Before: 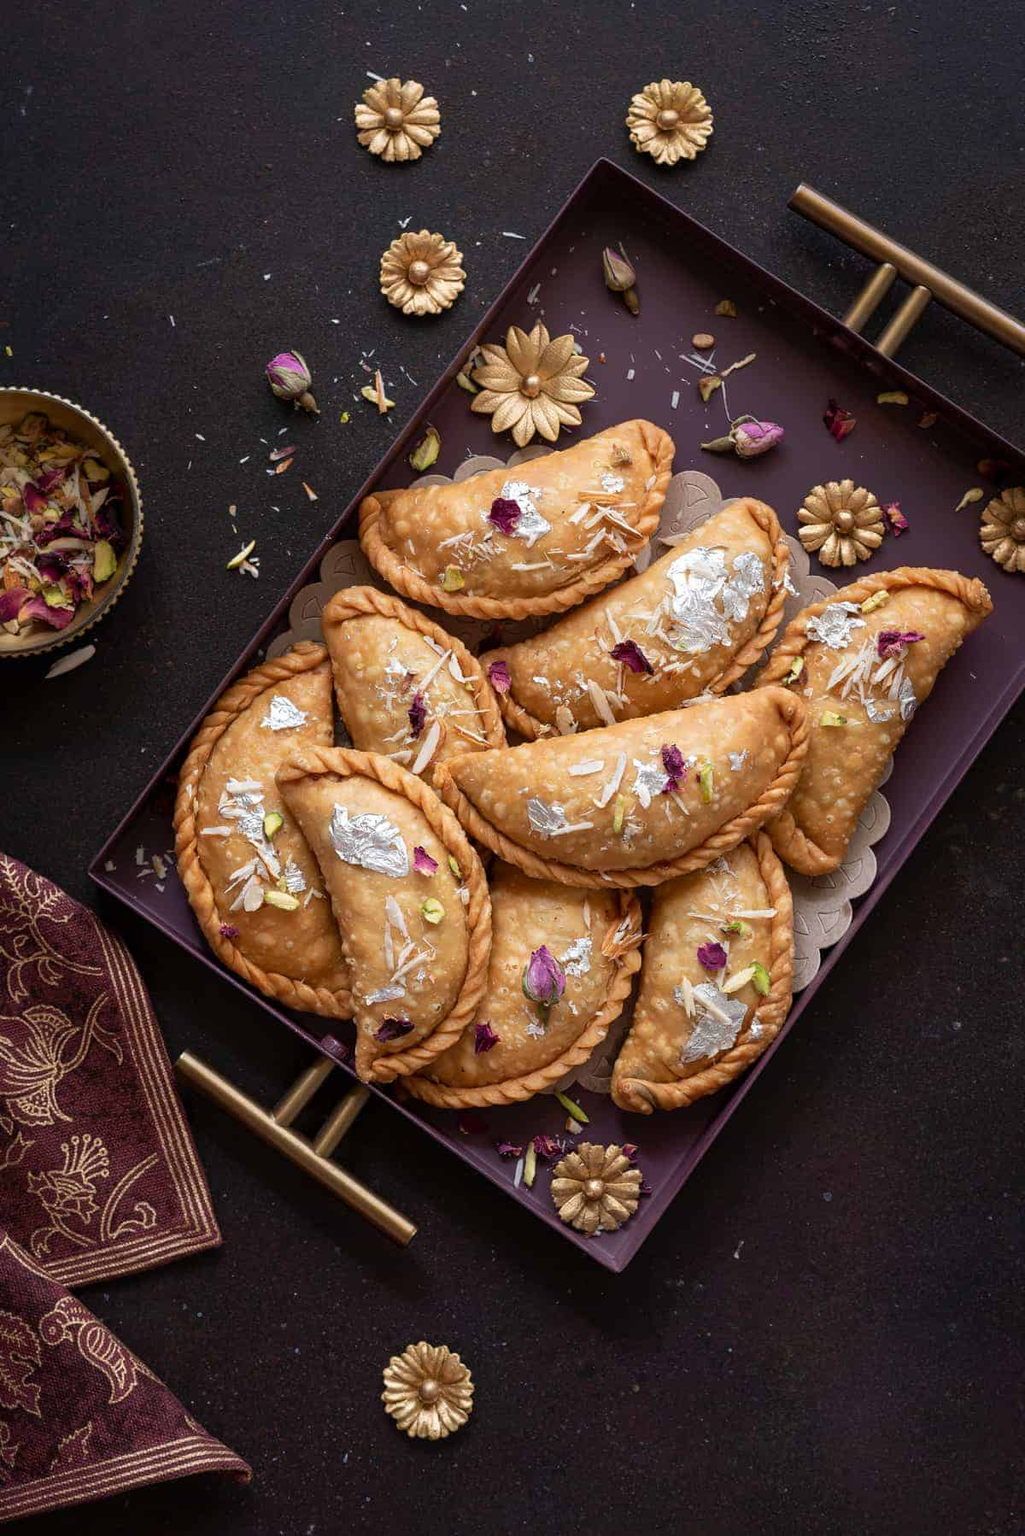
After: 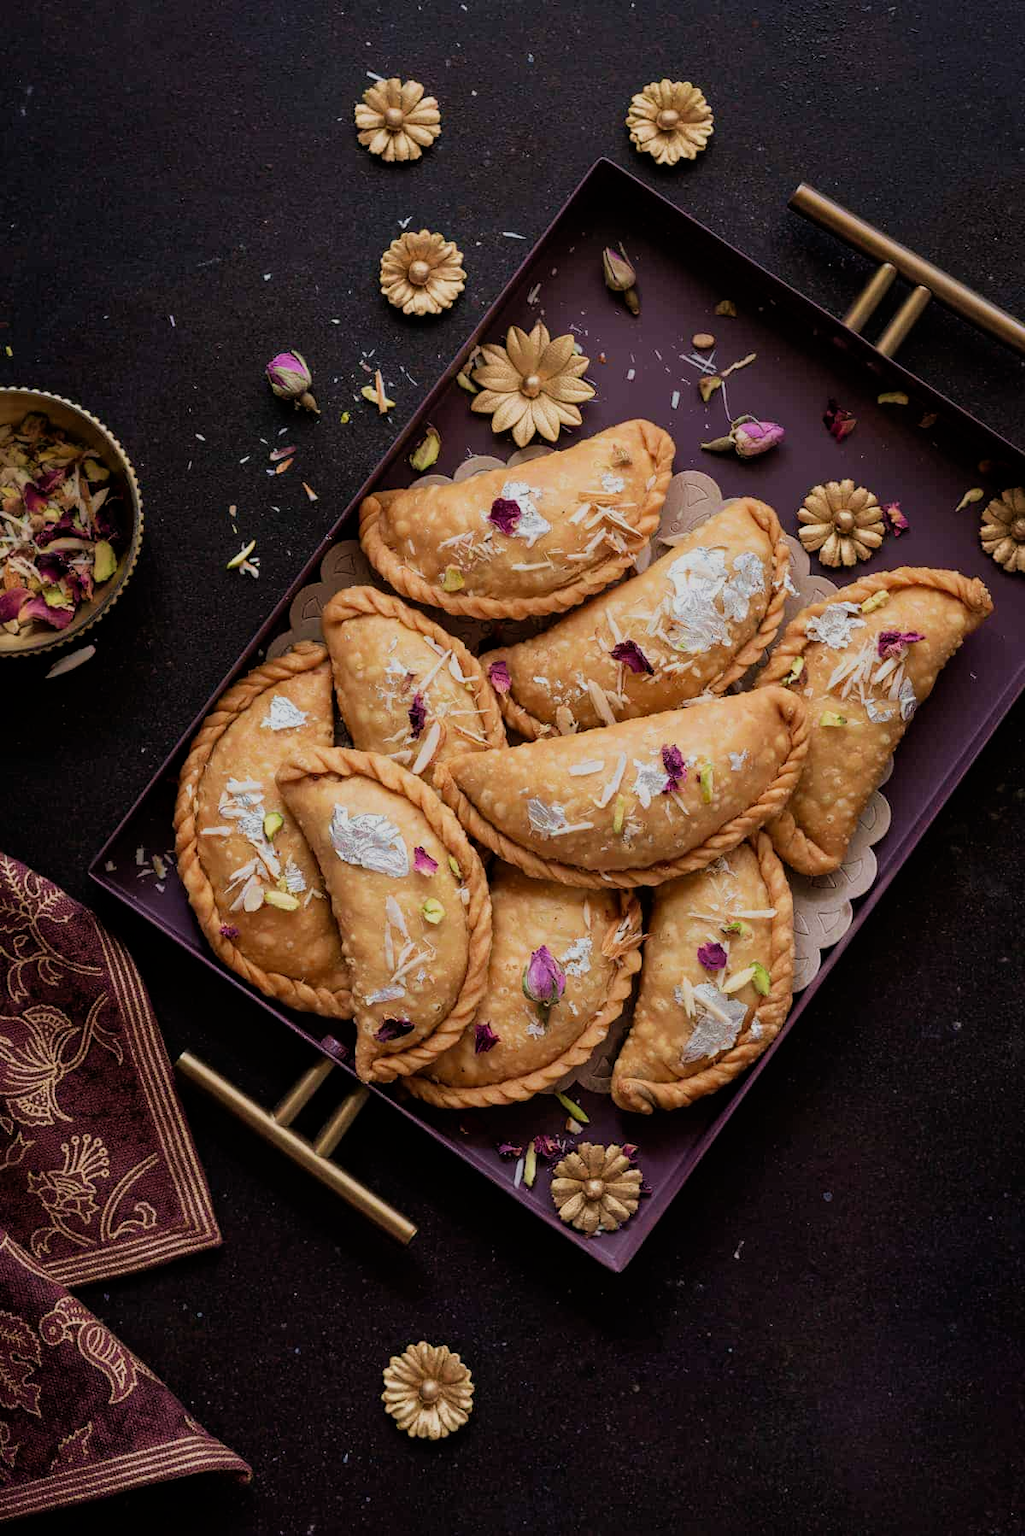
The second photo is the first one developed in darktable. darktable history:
filmic rgb: black relative exposure -7.65 EV, white relative exposure 4.56 EV, hardness 3.61, contrast 0.997
velvia: on, module defaults
